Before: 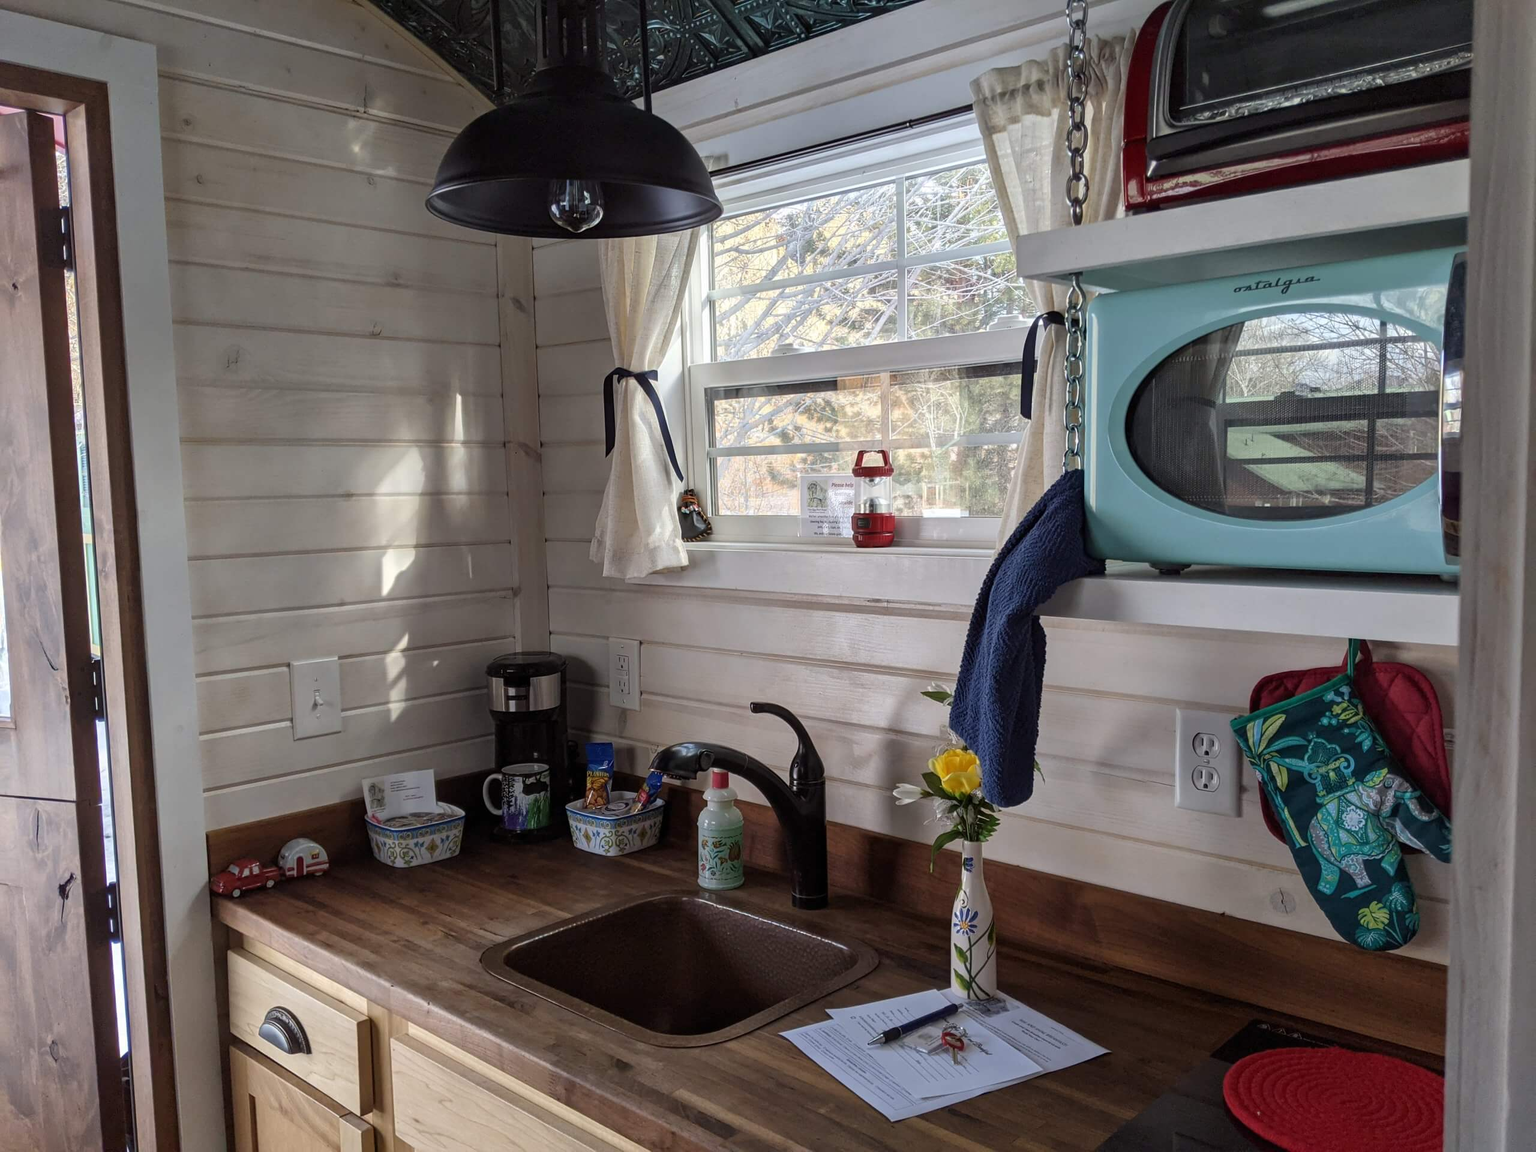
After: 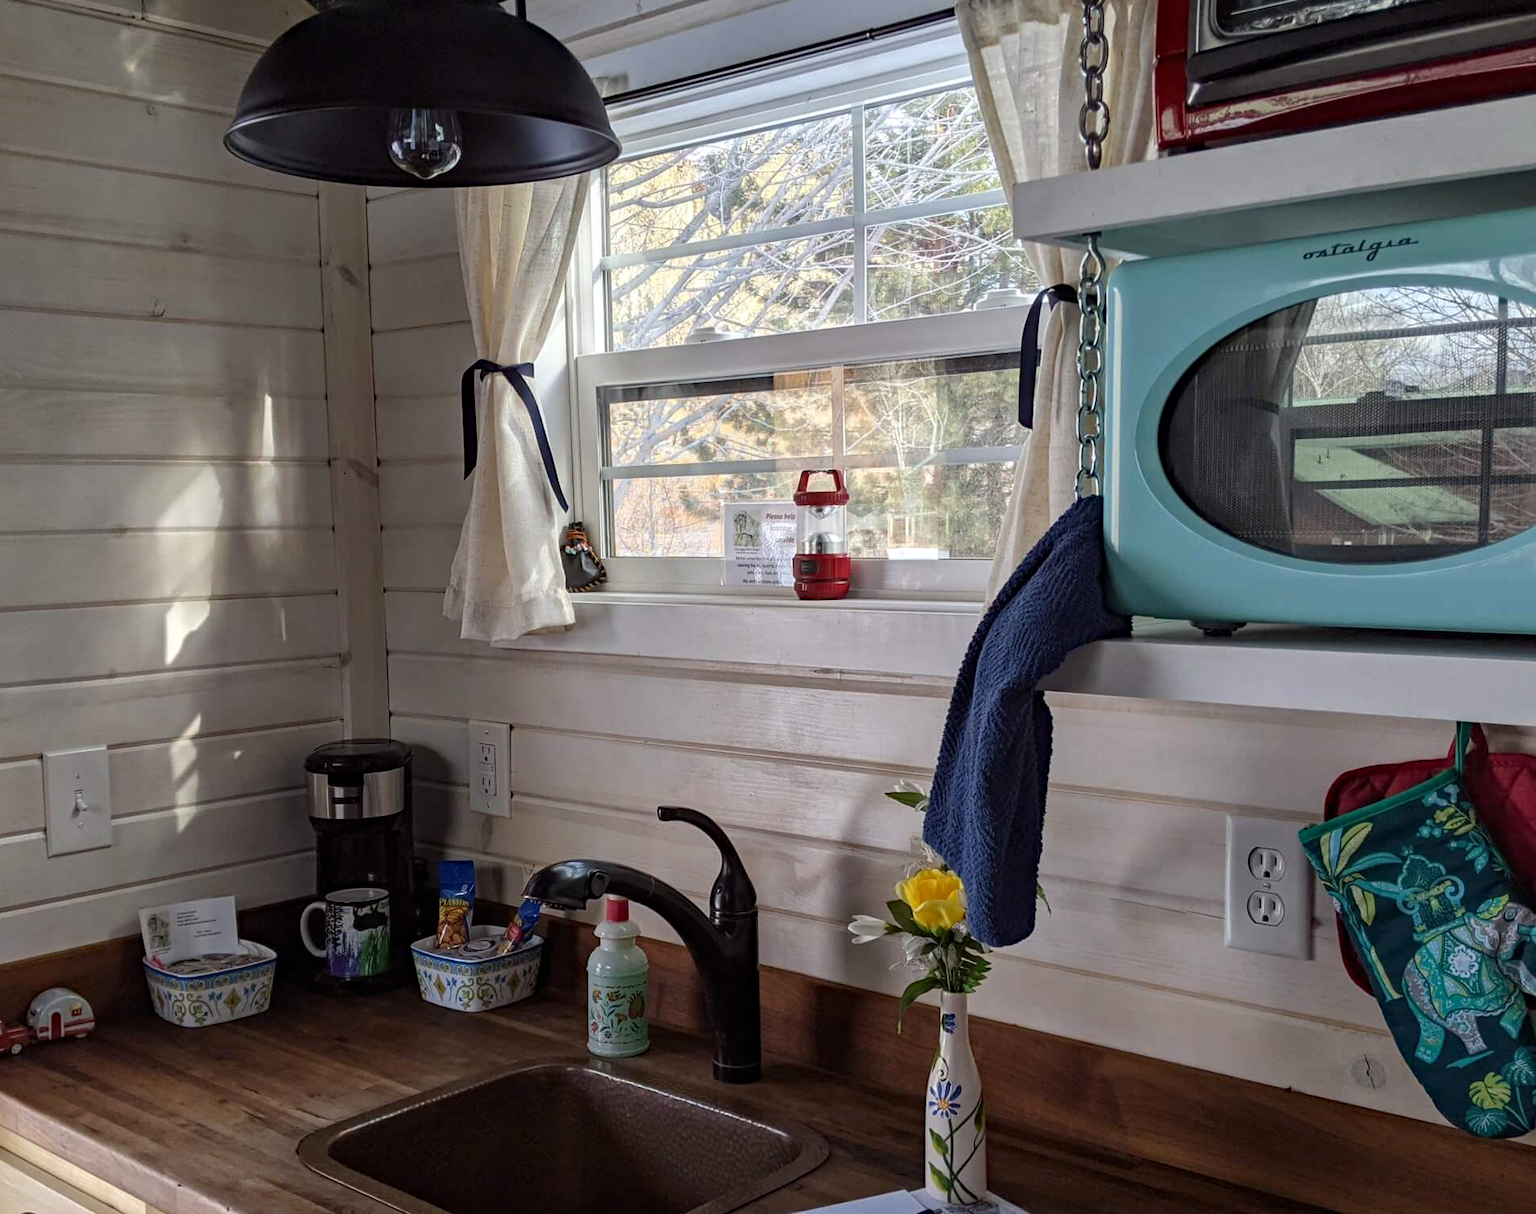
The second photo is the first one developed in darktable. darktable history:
crop: left 16.806%, top 8.58%, right 8.304%, bottom 12.43%
haze removal: compatibility mode true, adaptive false
